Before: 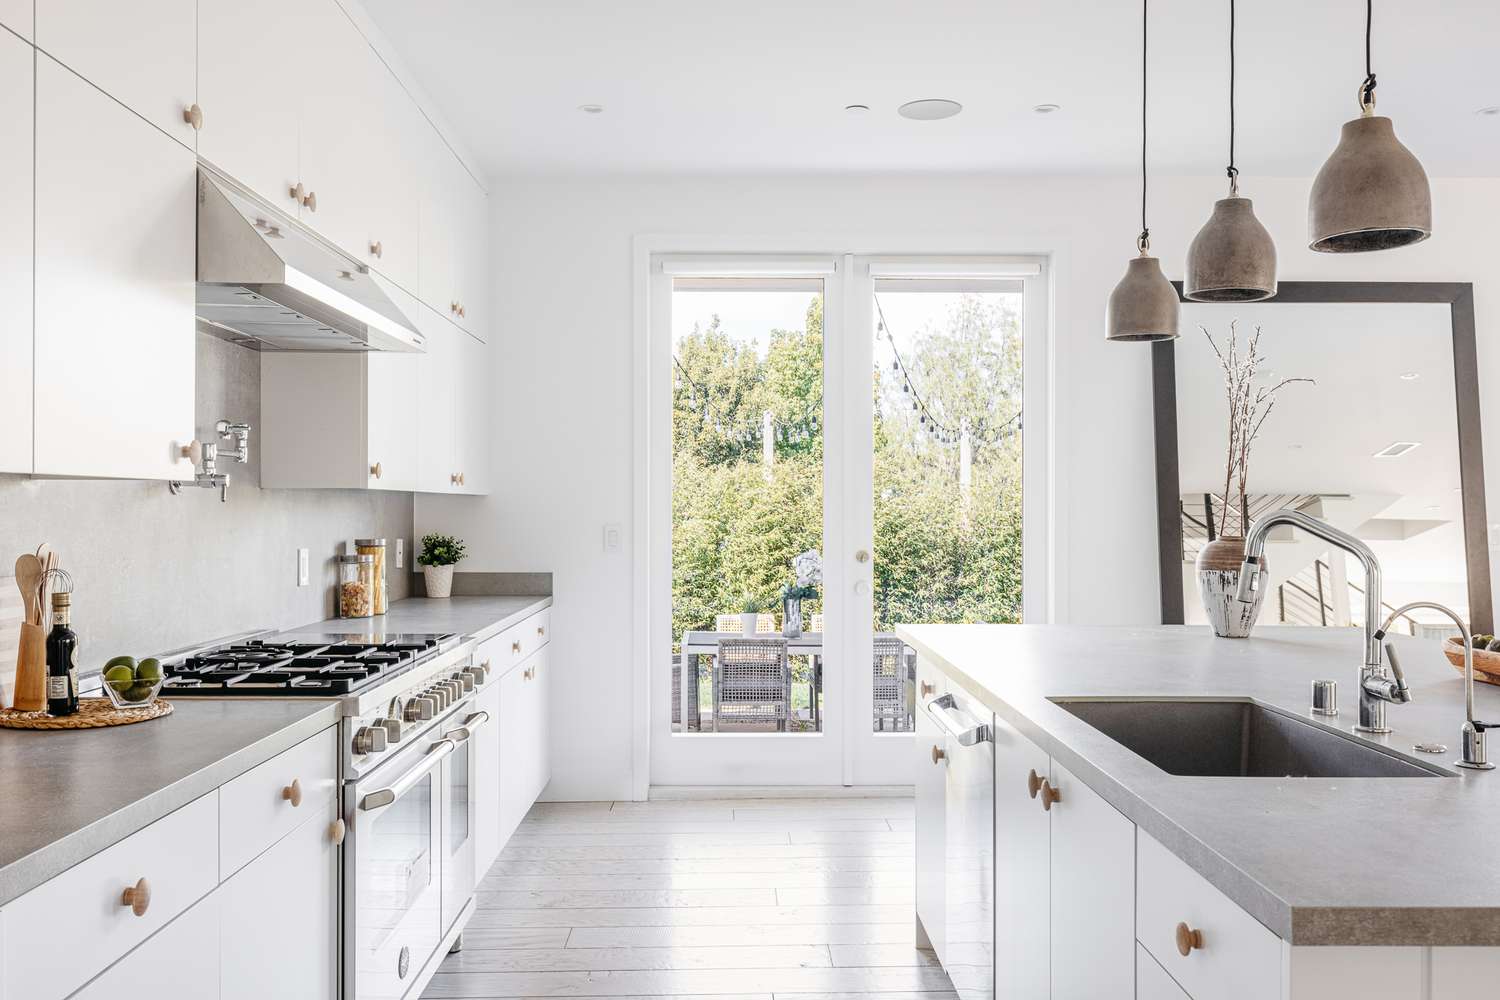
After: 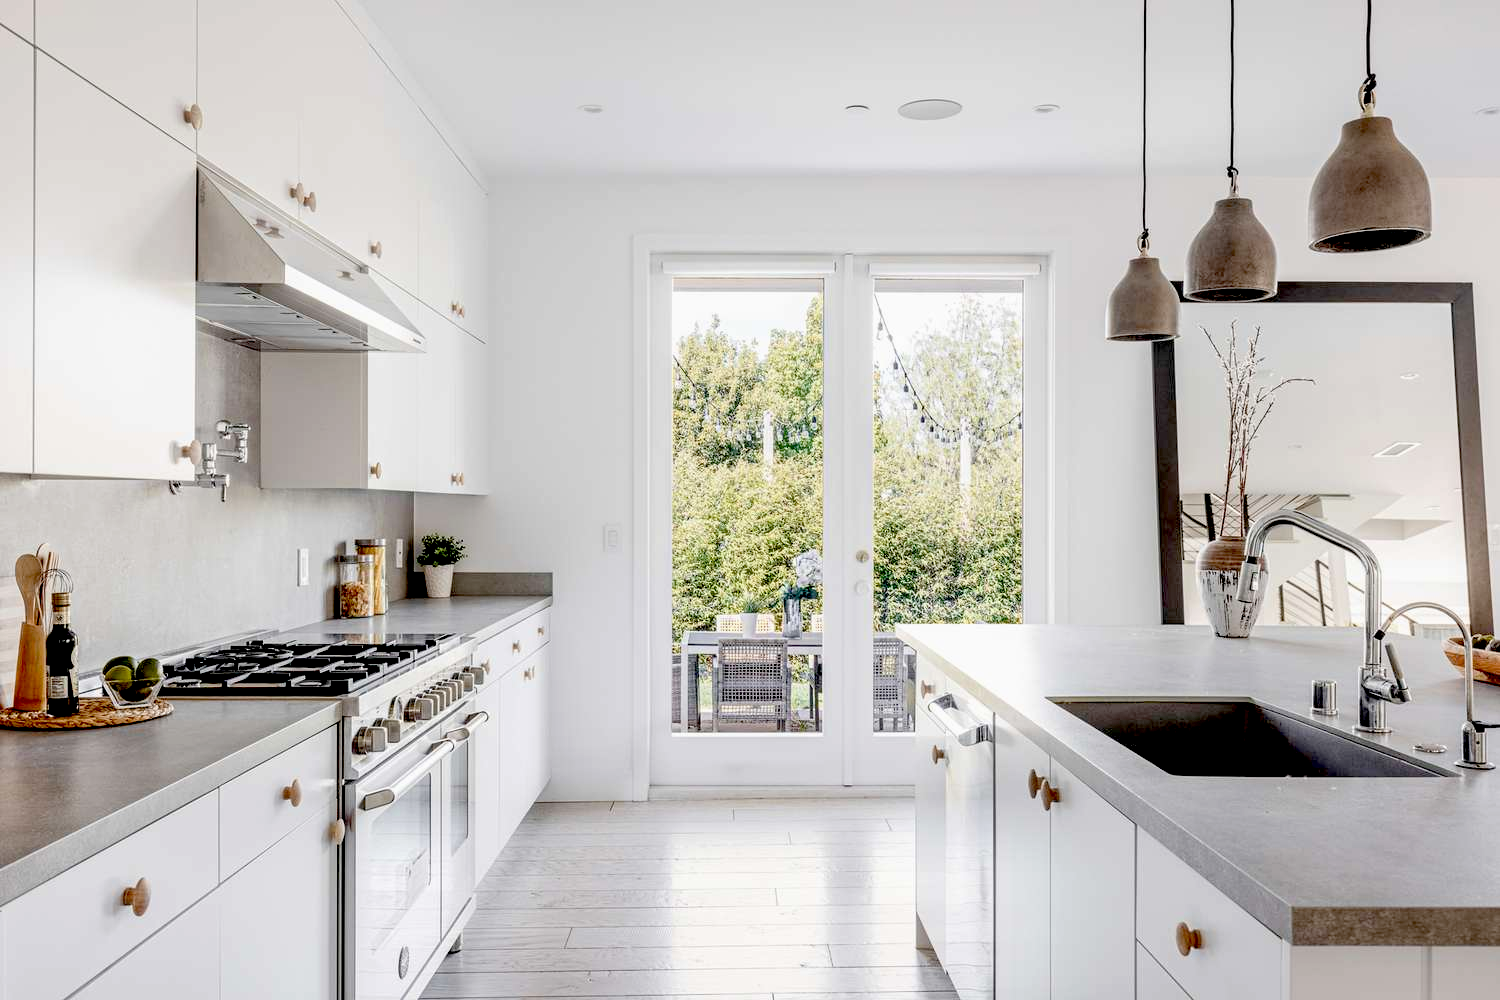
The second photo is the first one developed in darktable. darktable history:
exposure: black level correction 0.055, exposure -0.033 EV, compensate highlight preservation false
